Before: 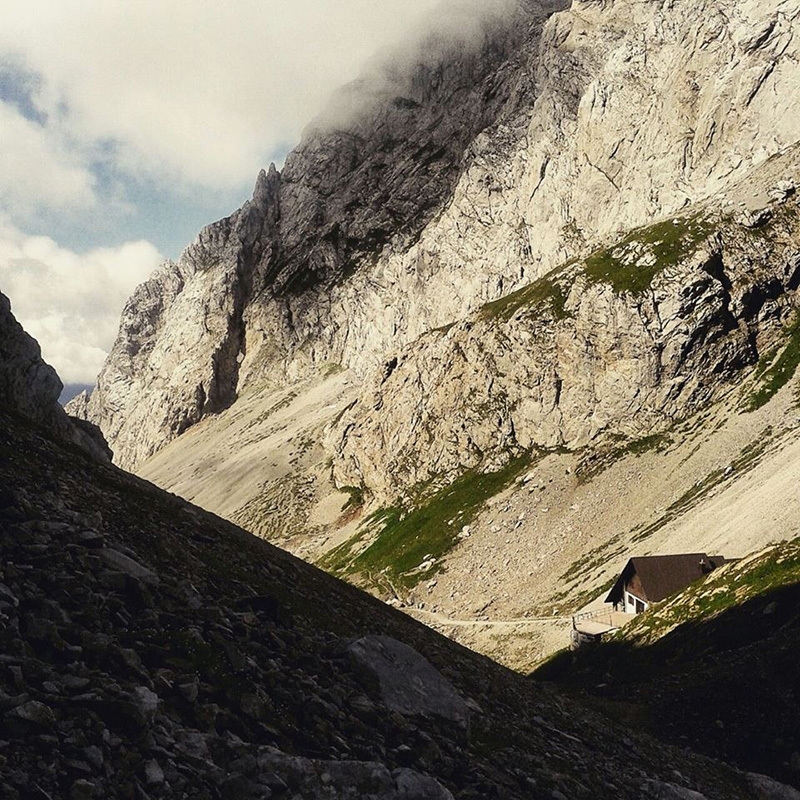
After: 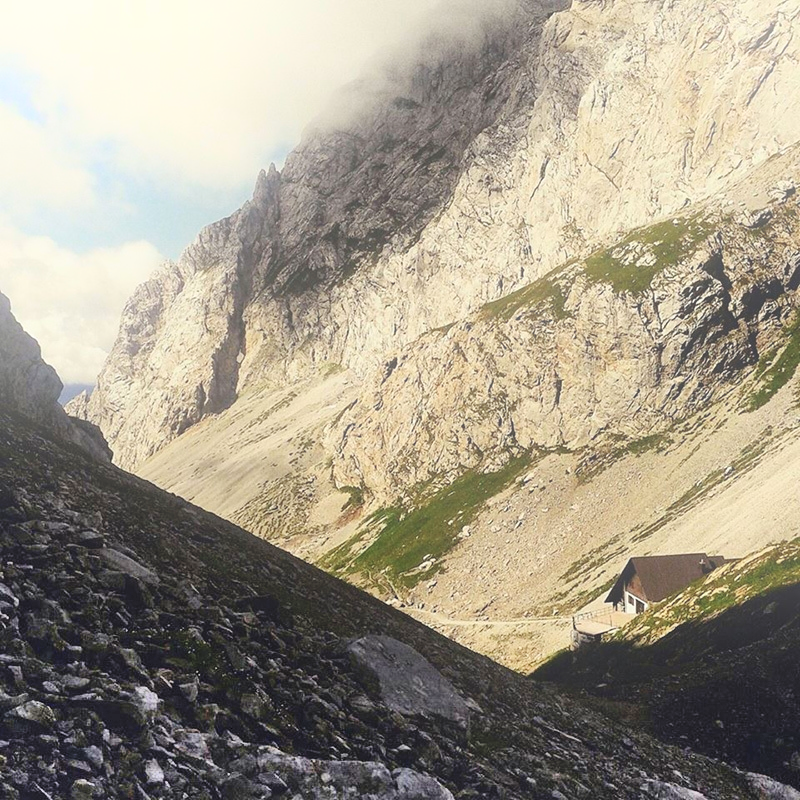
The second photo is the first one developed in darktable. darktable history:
bloom: on, module defaults
shadows and highlights: shadows 75, highlights -25, soften with gaussian
